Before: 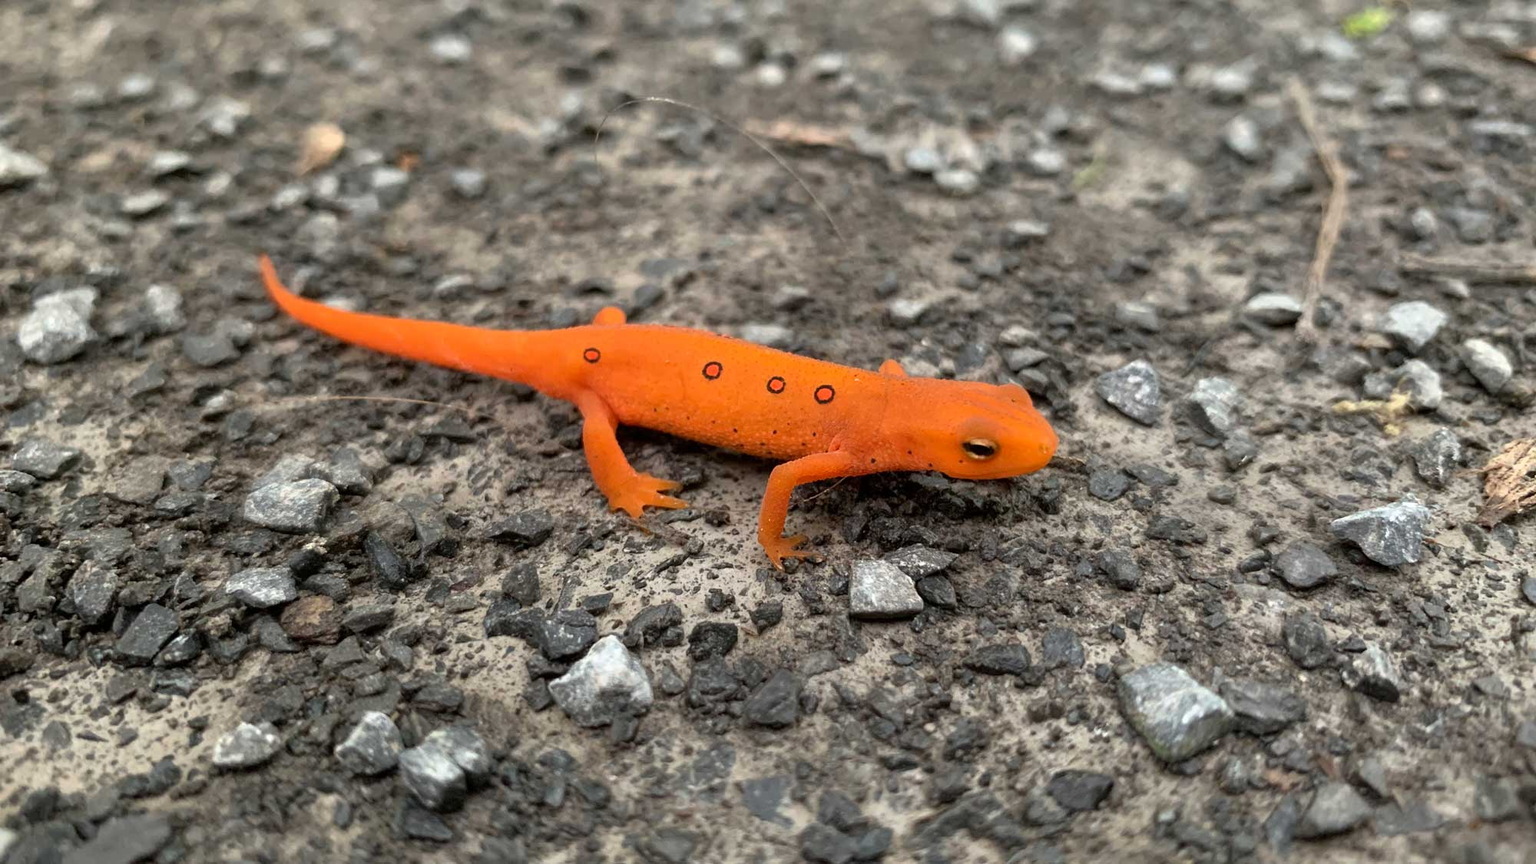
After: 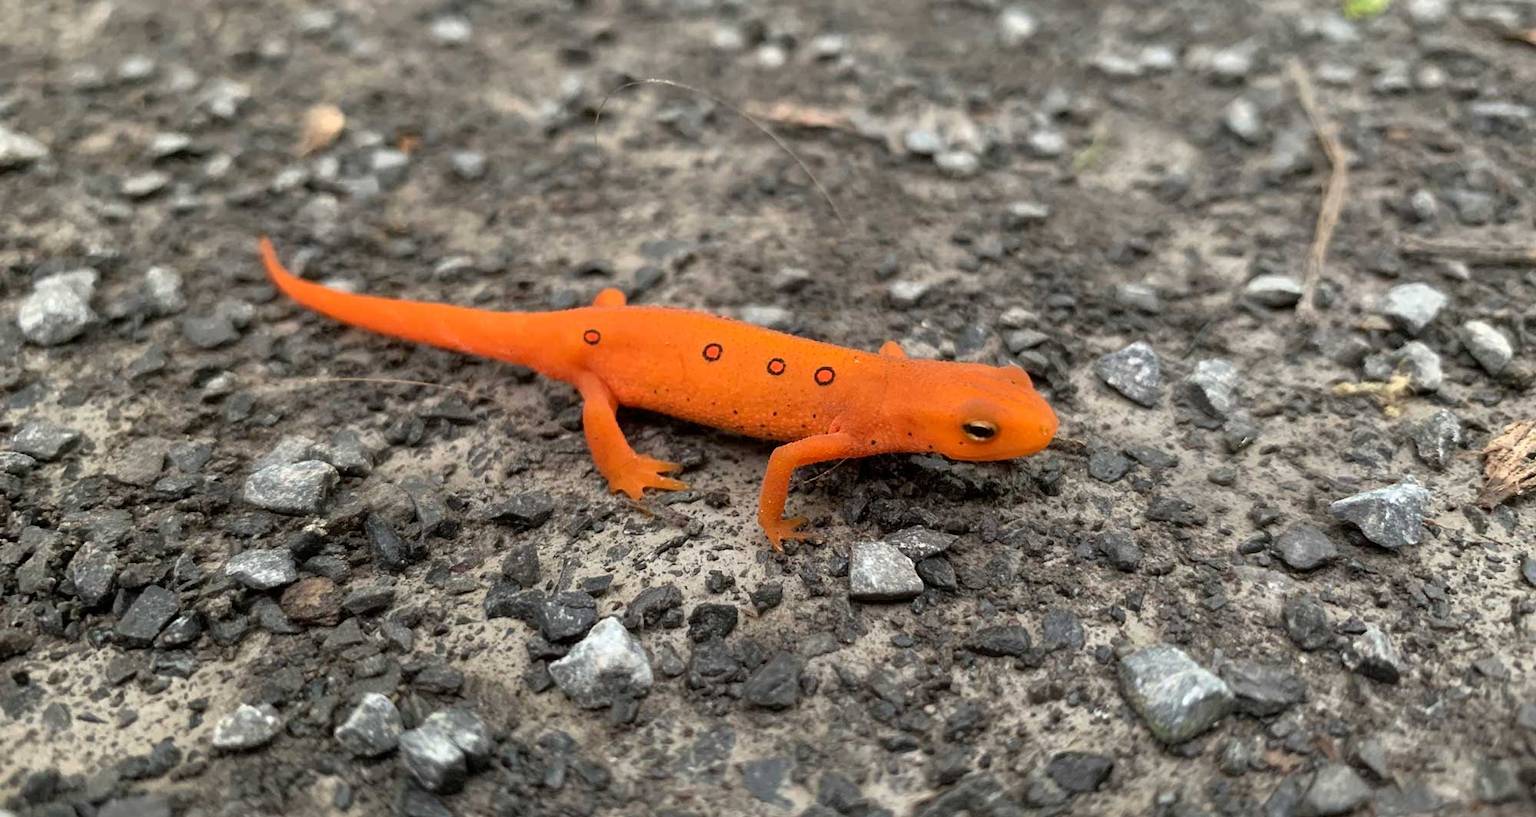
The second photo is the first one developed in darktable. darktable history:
crop and rotate: top 2.205%, bottom 3.136%
